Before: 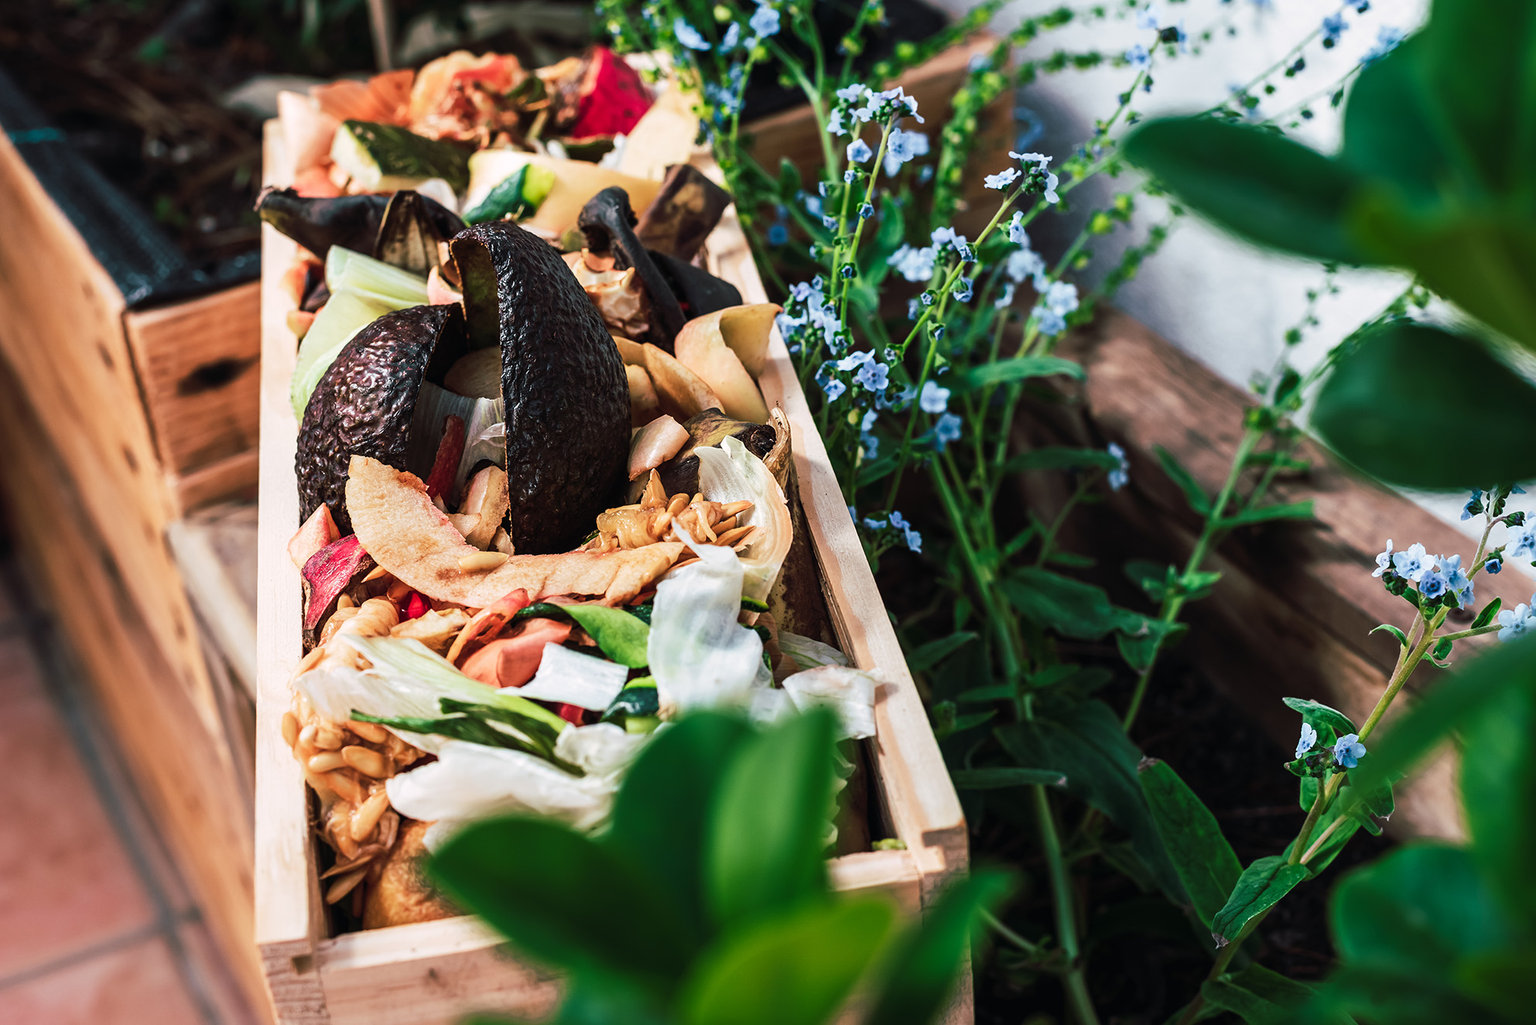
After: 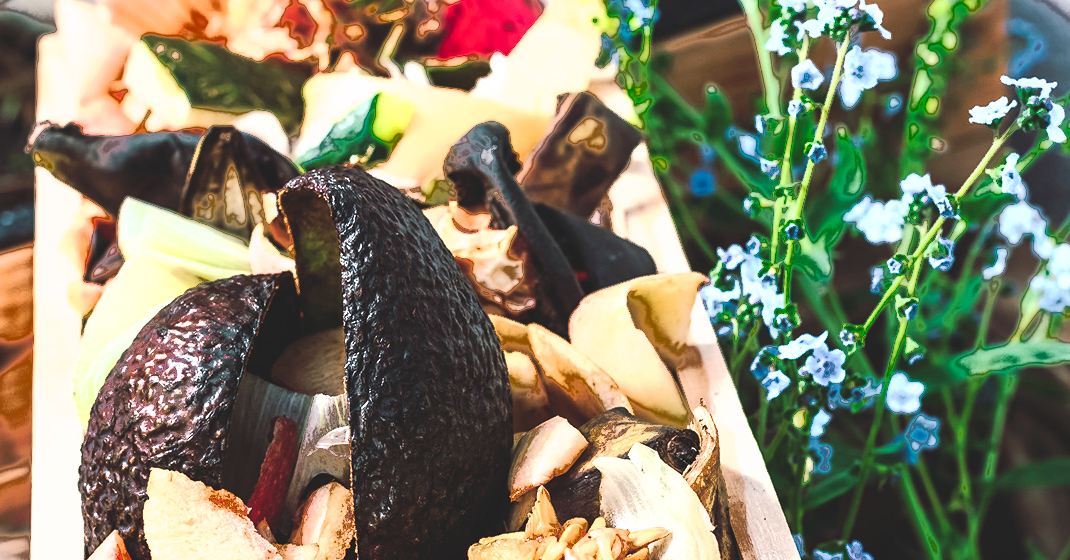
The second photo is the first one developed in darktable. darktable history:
crop: left 15.306%, top 9.065%, right 30.789%, bottom 48.638%
tone curve: curves: ch0 [(0, 0) (0.003, 0.126) (0.011, 0.129) (0.025, 0.129) (0.044, 0.136) (0.069, 0.145) (0.1, 0.162) (0.136, 0.182) (0.177, 0.211) (0.224, 0.254) (0.277, 0.307) (0.335, 0.366) (0.399, 0.441) (0.468, 0.533) (0.543, 0.624) (0.623, 0.702) (0.709, 0.774) (0.801, 0.835) (0.898, 0.904) (1, 1)], preserve colors none
fill light: exposure -0.73 EV, center 0.69, width 2.2
exposure: exposure 0.785 EV, compensate highlight preservation false
